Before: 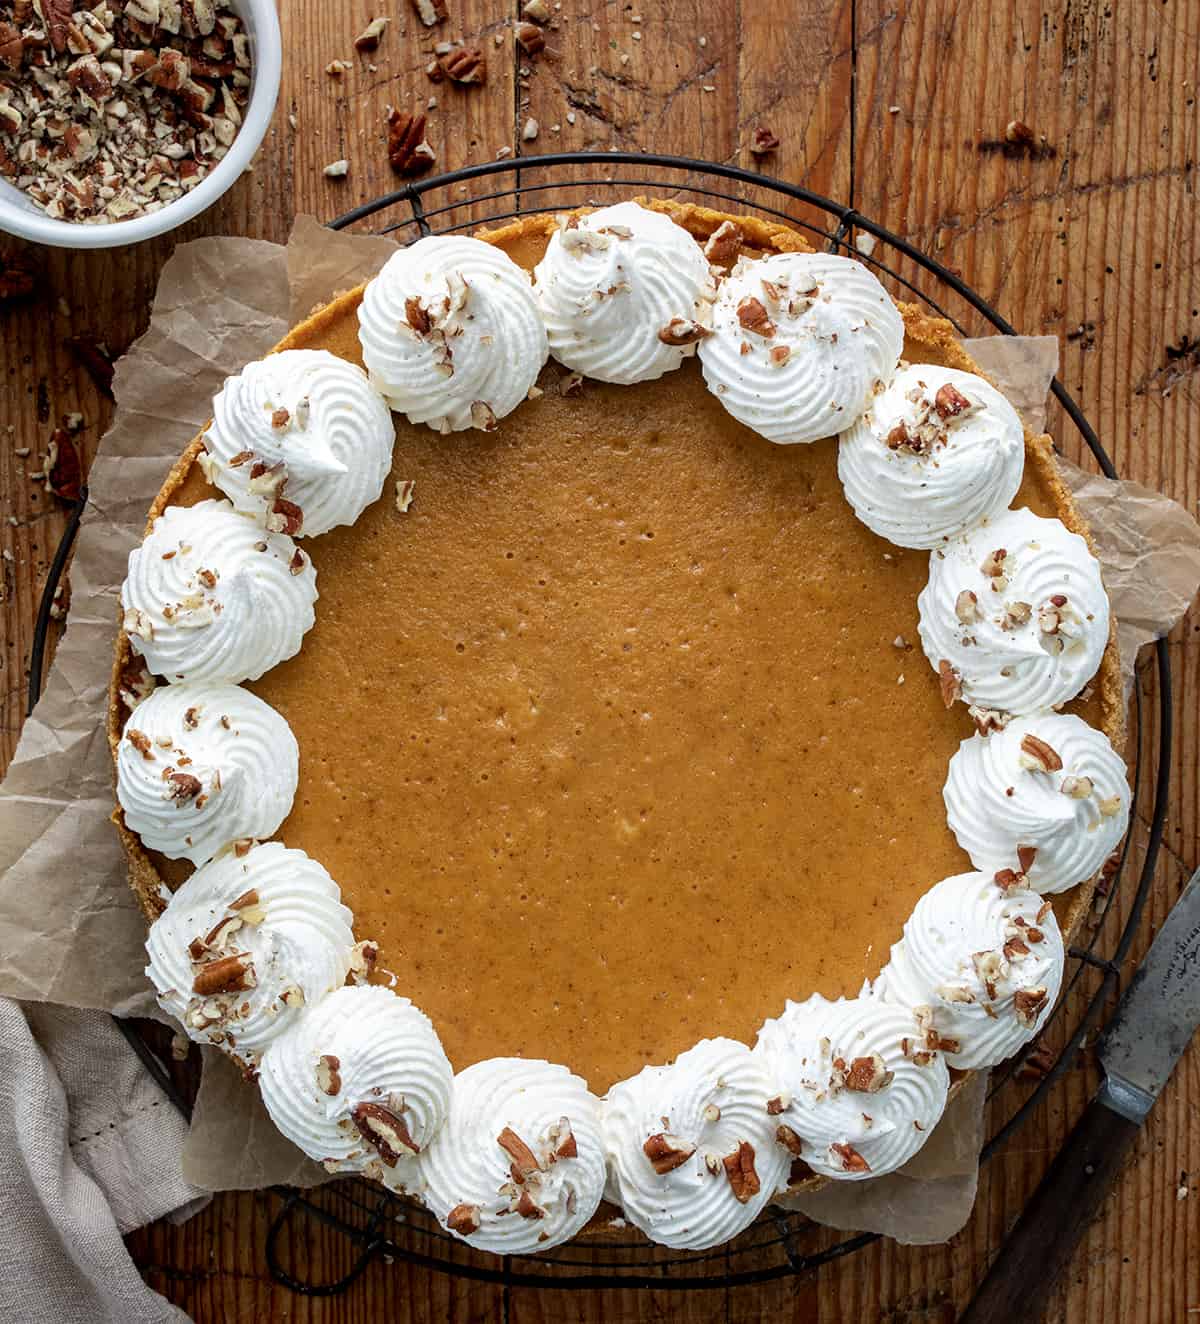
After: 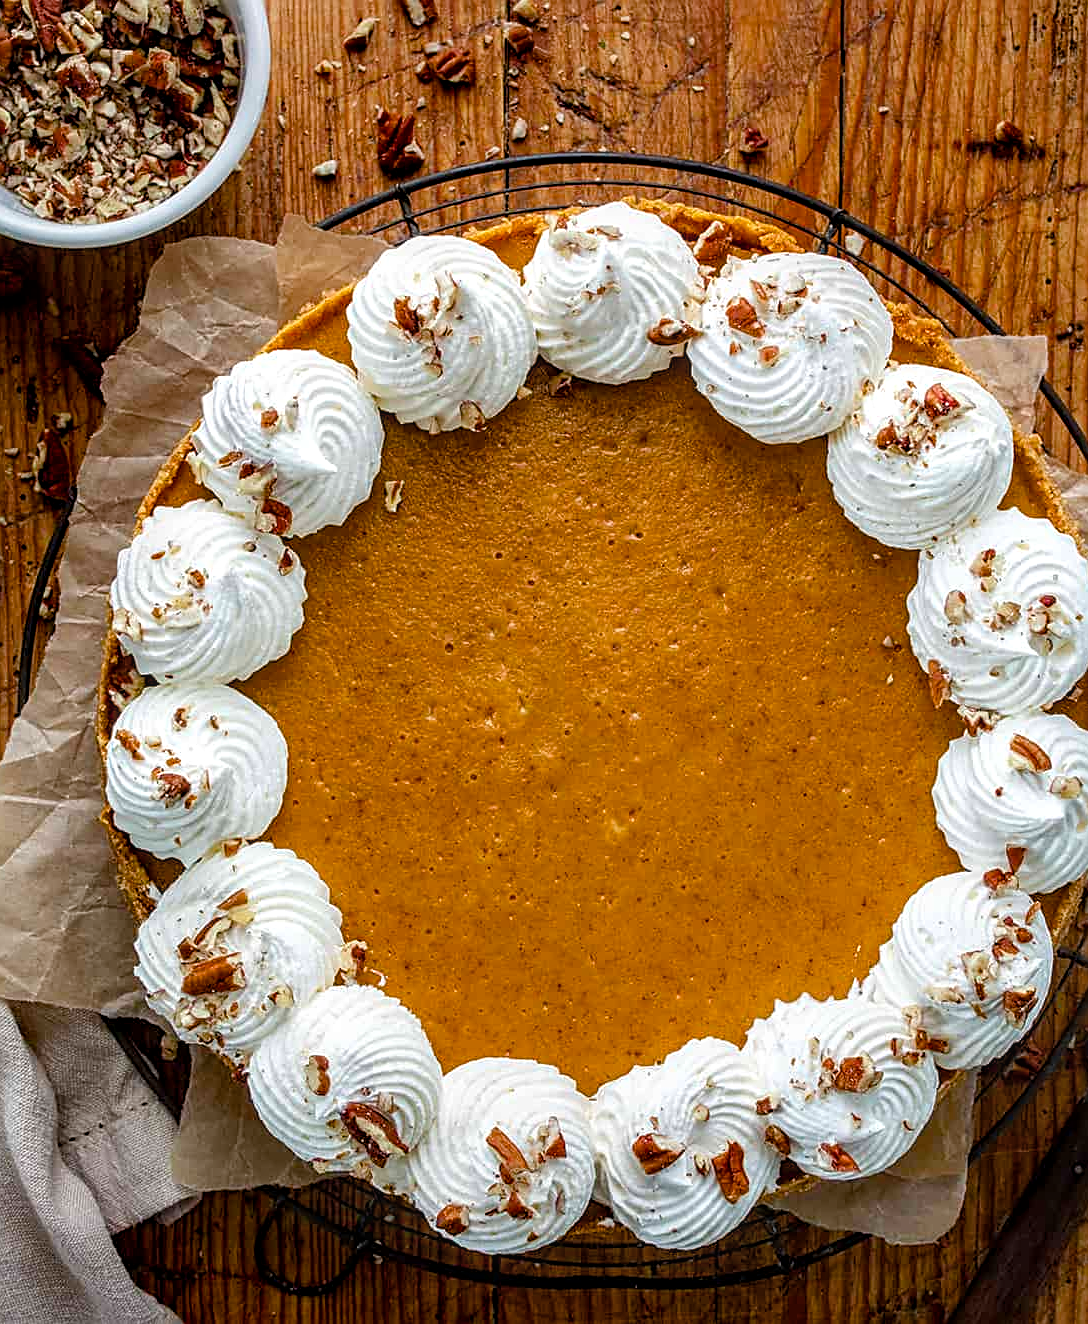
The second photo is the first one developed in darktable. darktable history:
sharpen: on, module defaults
crop and rotate: left 0.94%, right 8.367%
local contrast: on, module defaults
color balance rgb: perceptual saturation grading › global saturation 20%, perceptual saturation grading › highlights -25.232%, perceptual saturation grading › shadows 24.708%, global vibrance 20%
